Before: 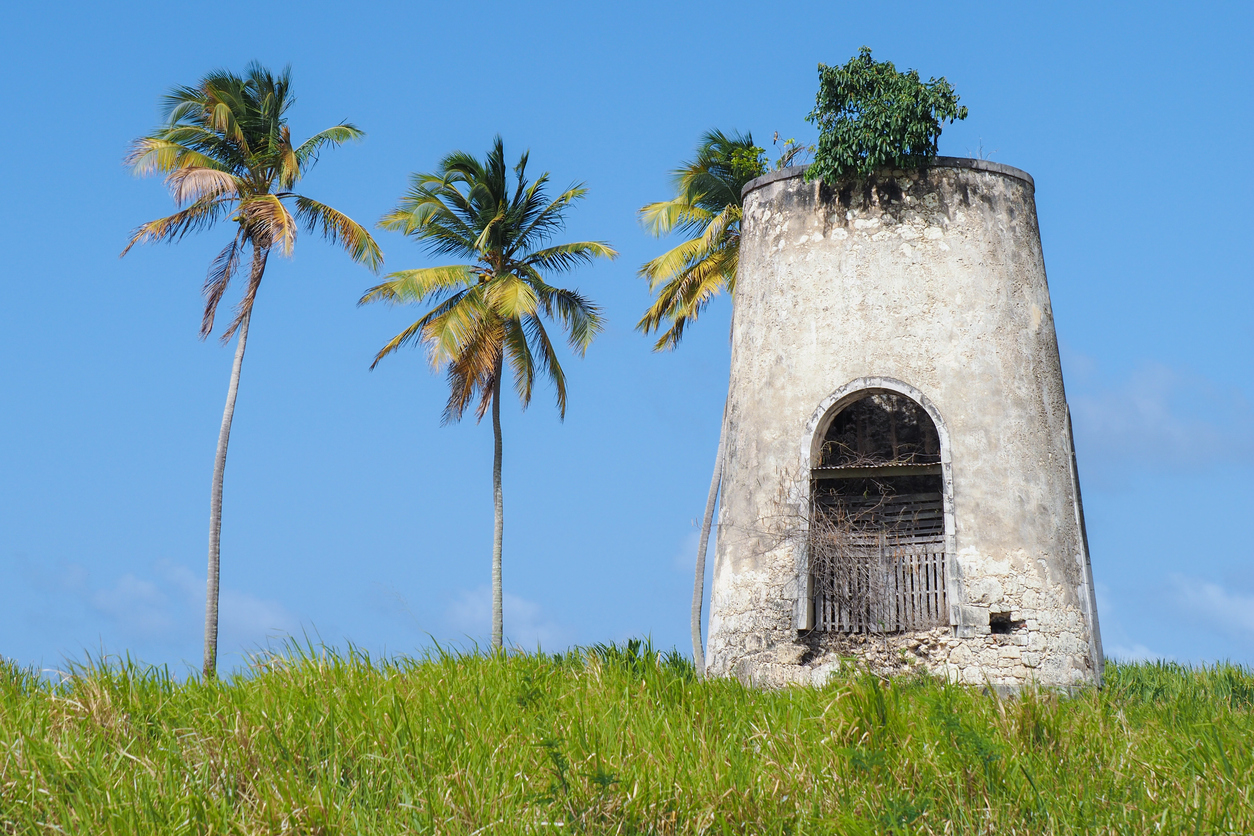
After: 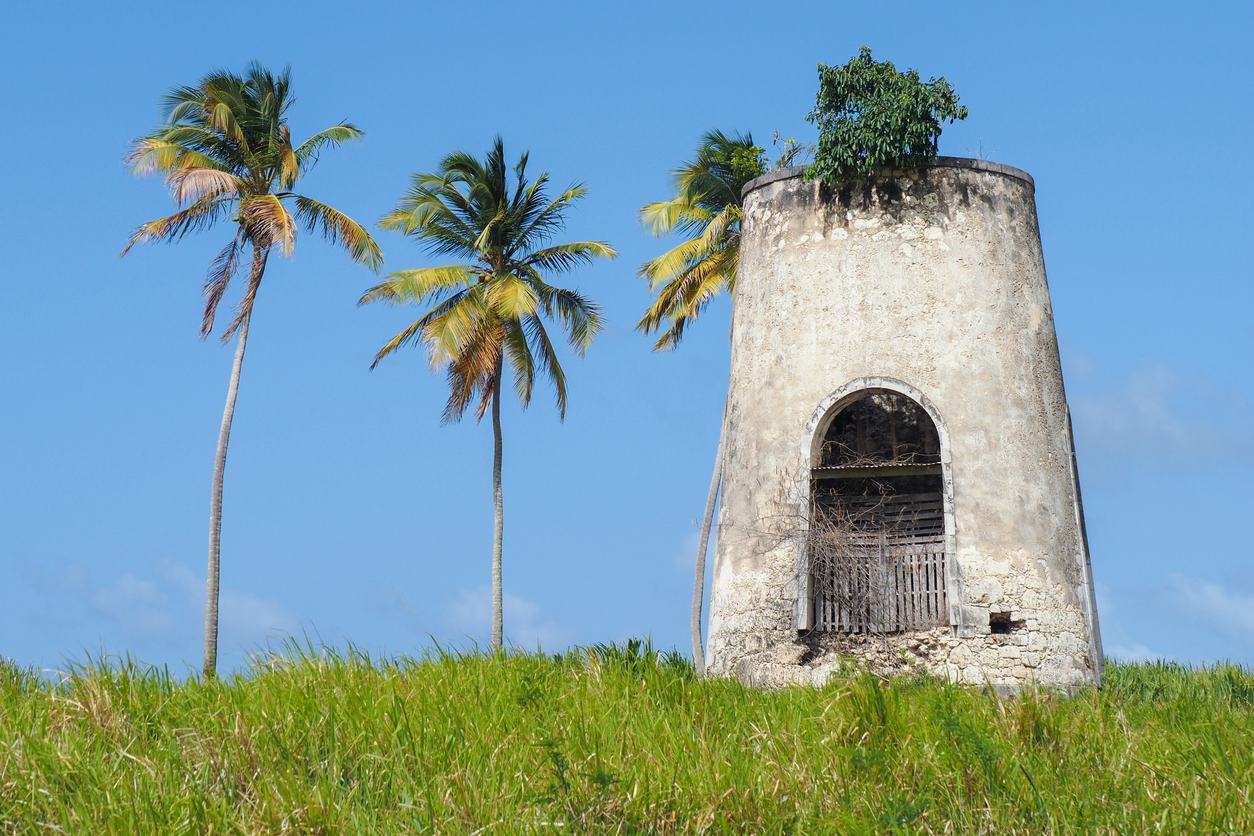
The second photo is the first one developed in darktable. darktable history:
color calibration: gray › normalize channels true, x 0.341, y 0.355, temperature 5137.68 K, gamut compression 0.025
